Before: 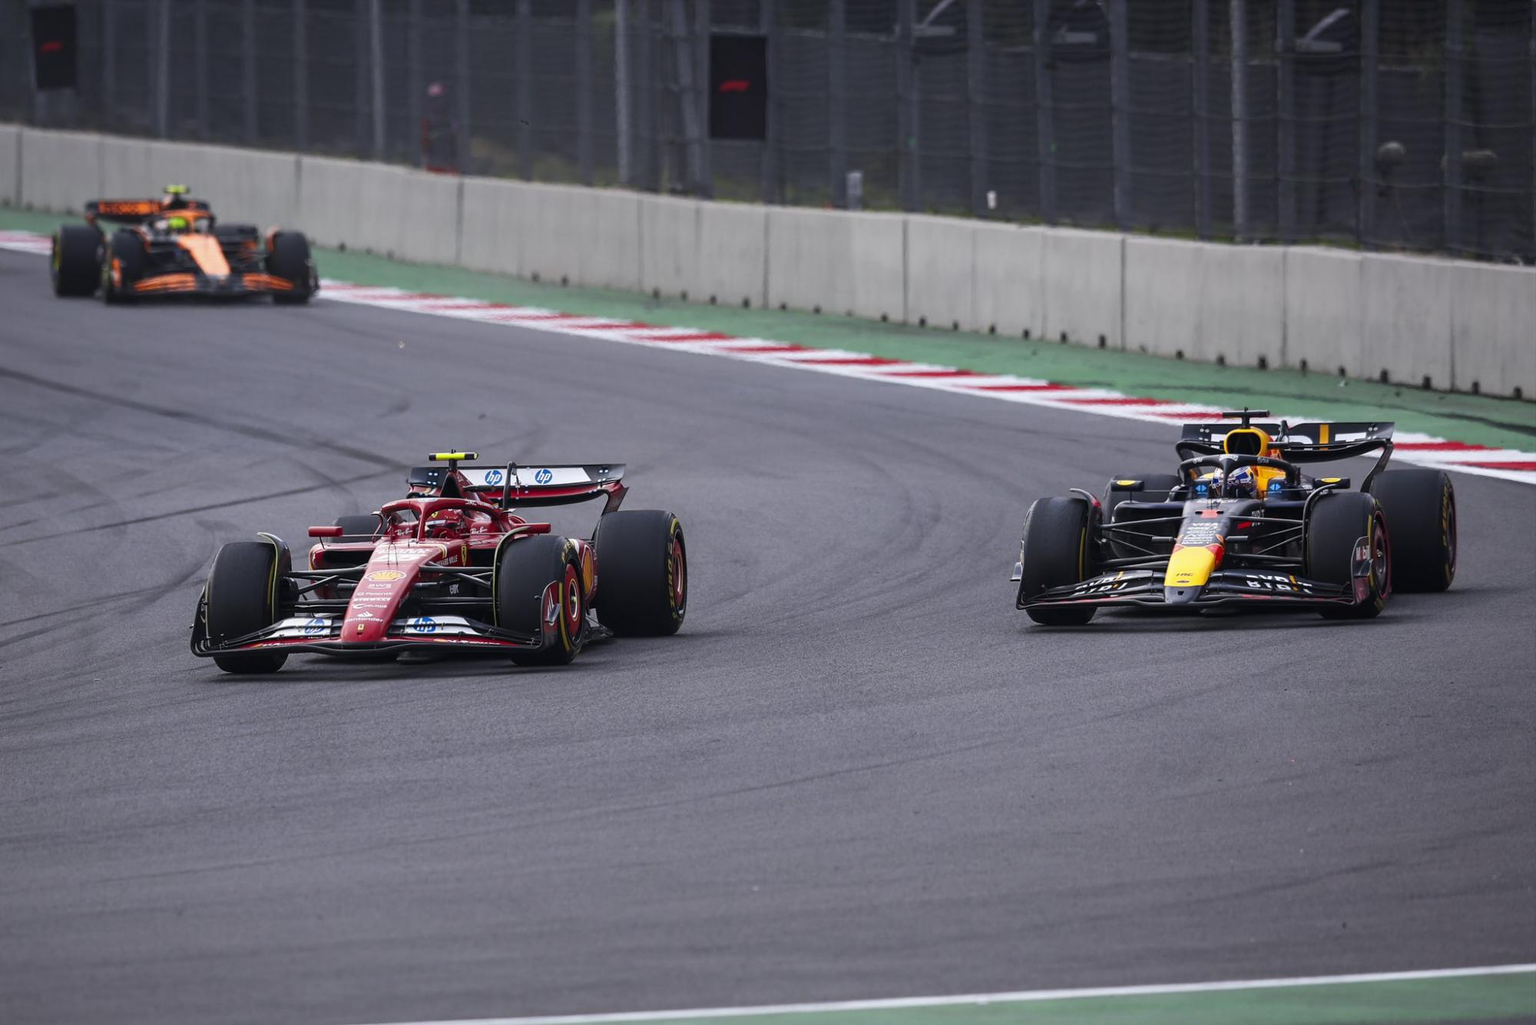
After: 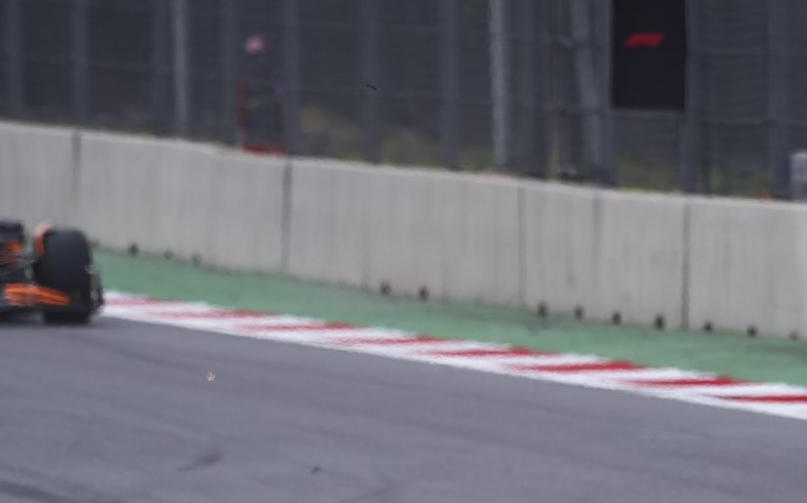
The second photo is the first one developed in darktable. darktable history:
crop: left 15.63%, top 5.452%, right 43.994%, bottom 56.815%
